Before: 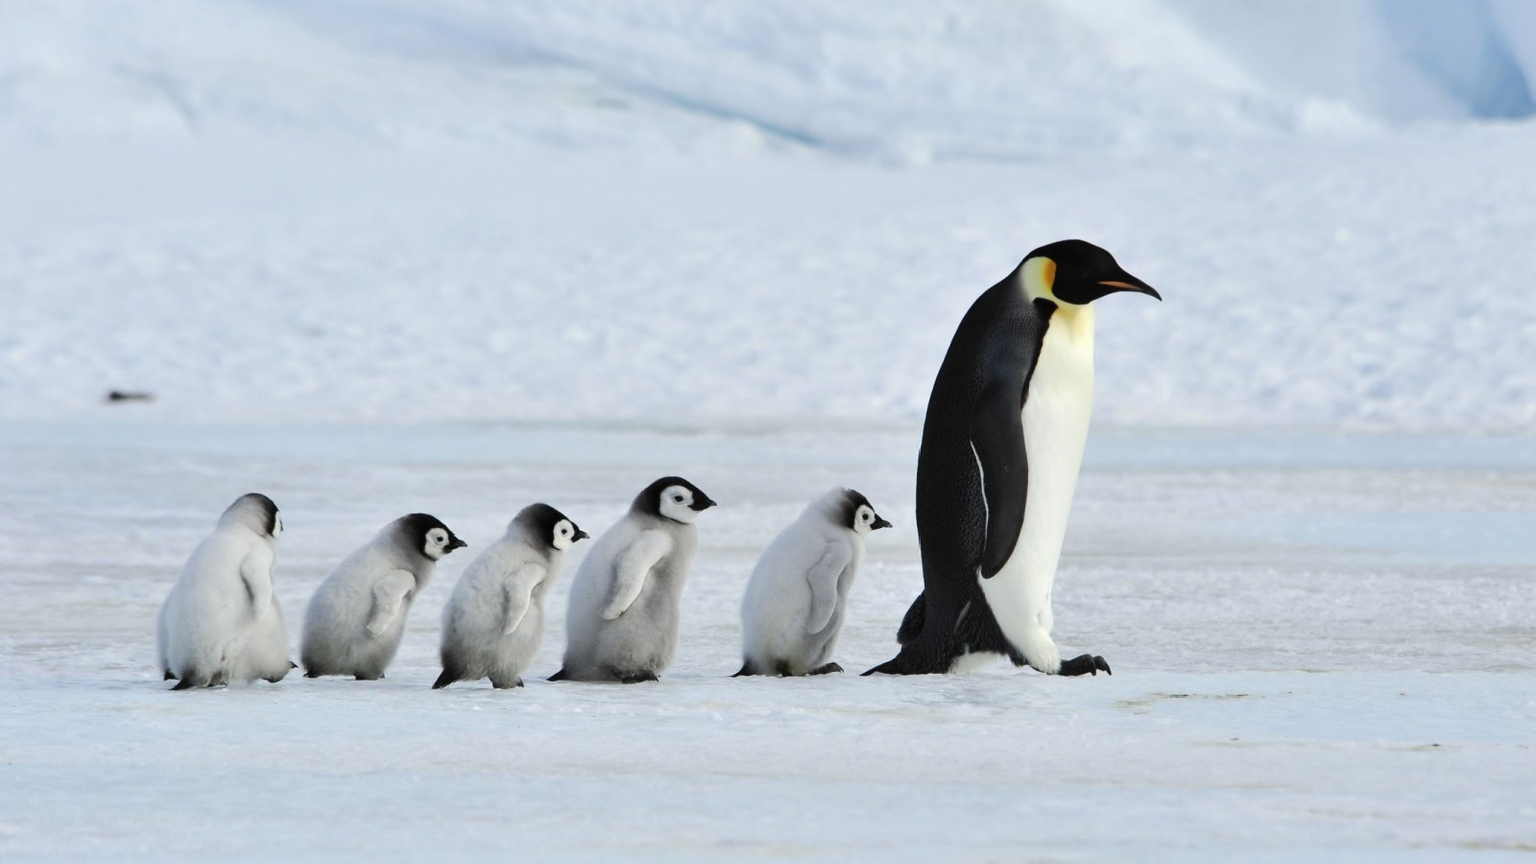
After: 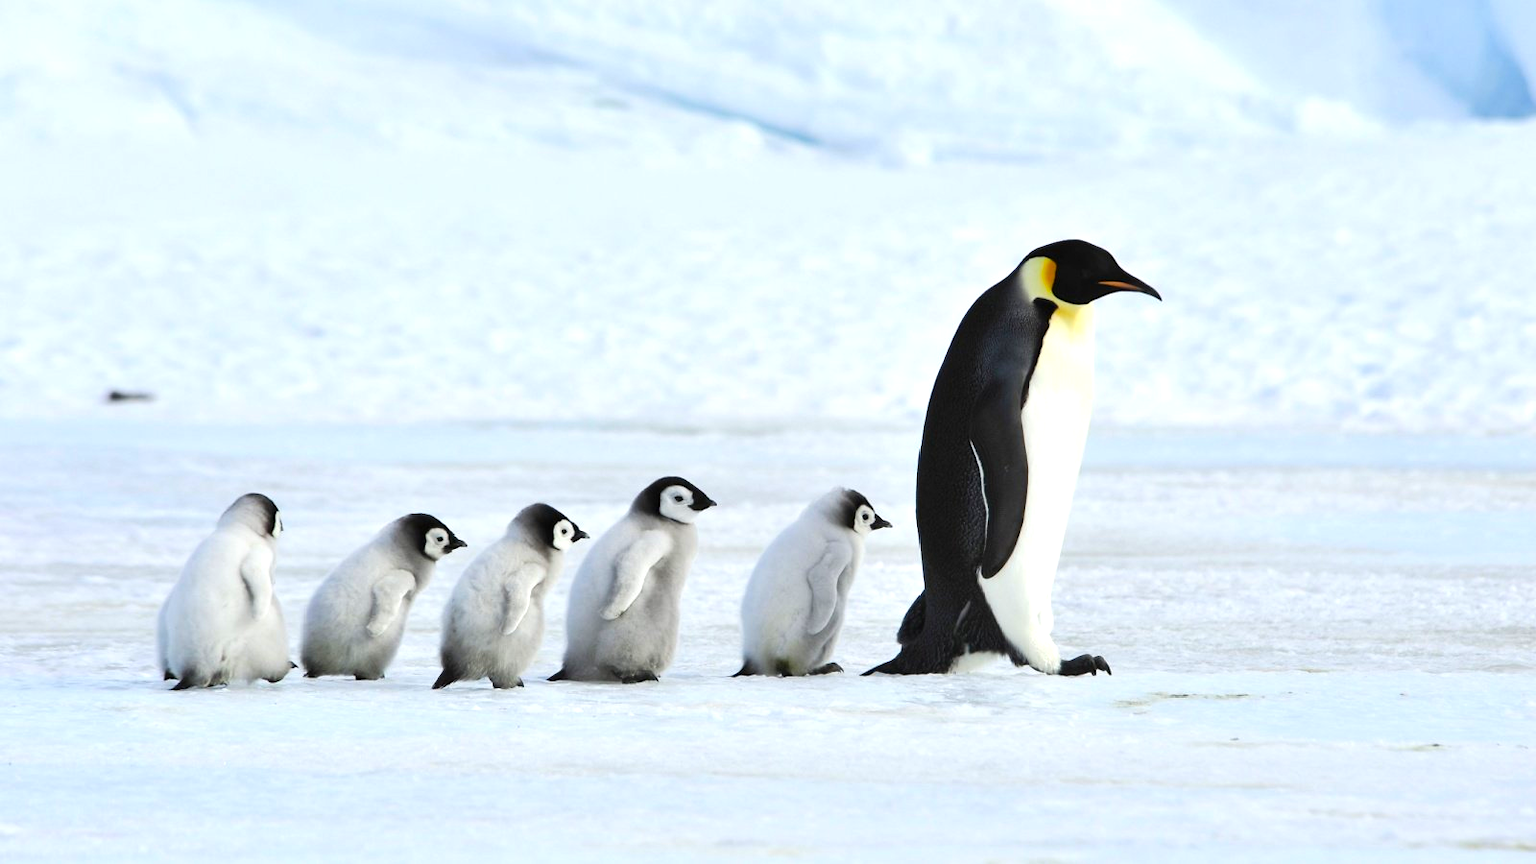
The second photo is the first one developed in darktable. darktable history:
exposure: black level correction 0, exposure 0.499 EV, compensate exposure bias true, compensate highlight preservation false
color balance rgb: perceptual saturation grading › global saturation 31.065%
